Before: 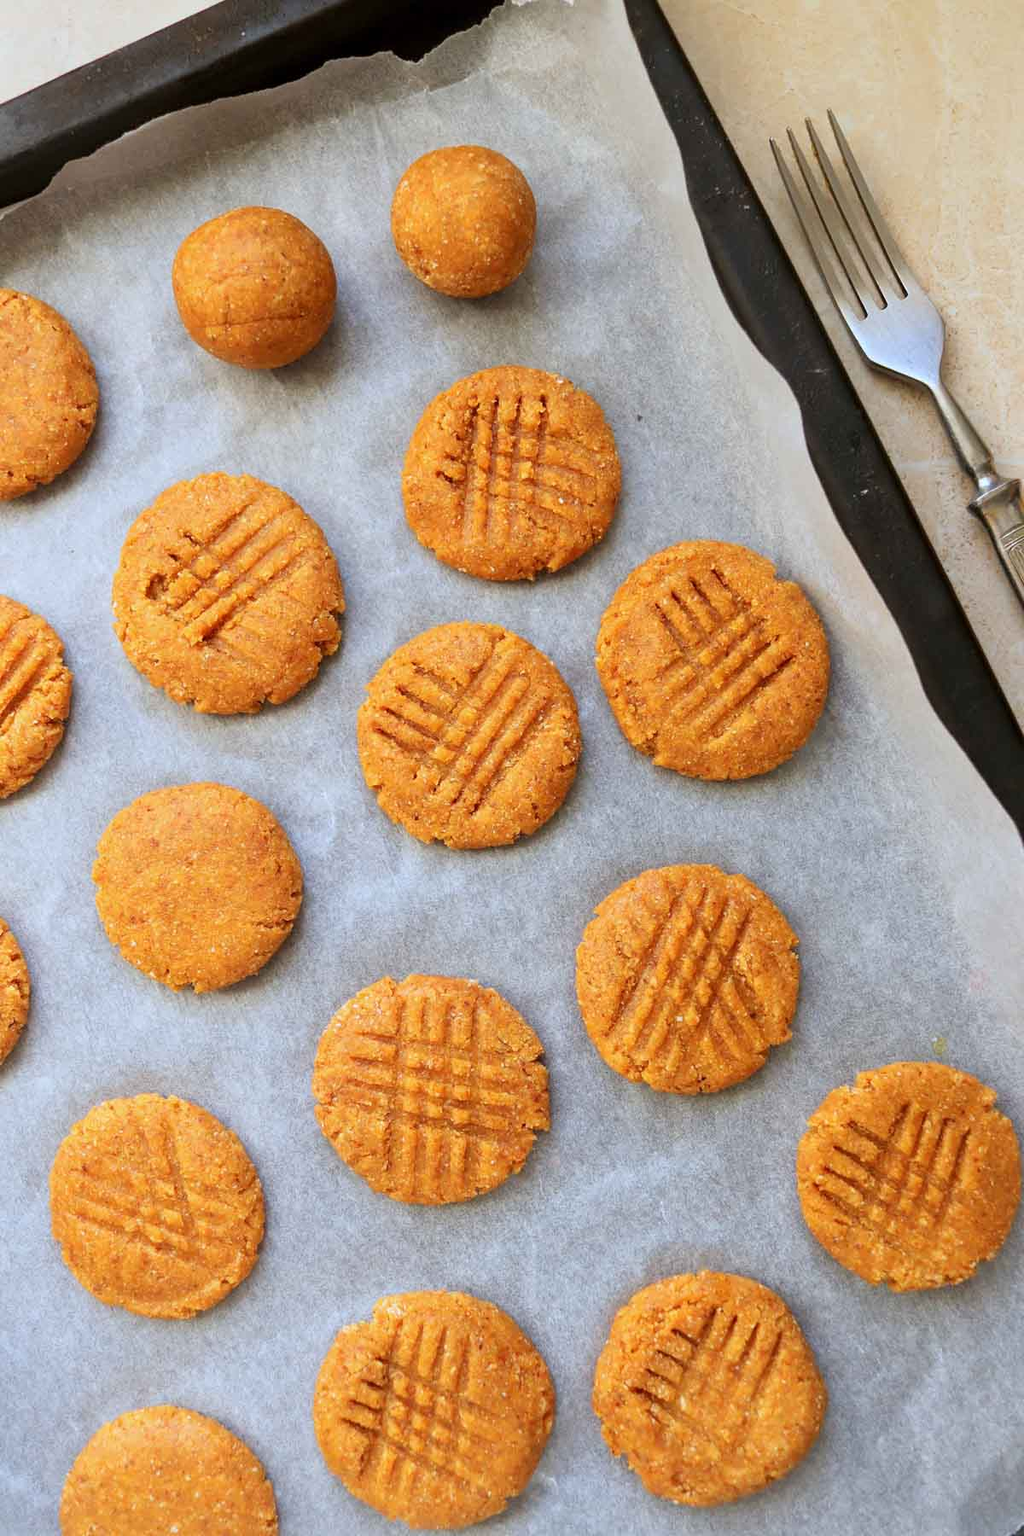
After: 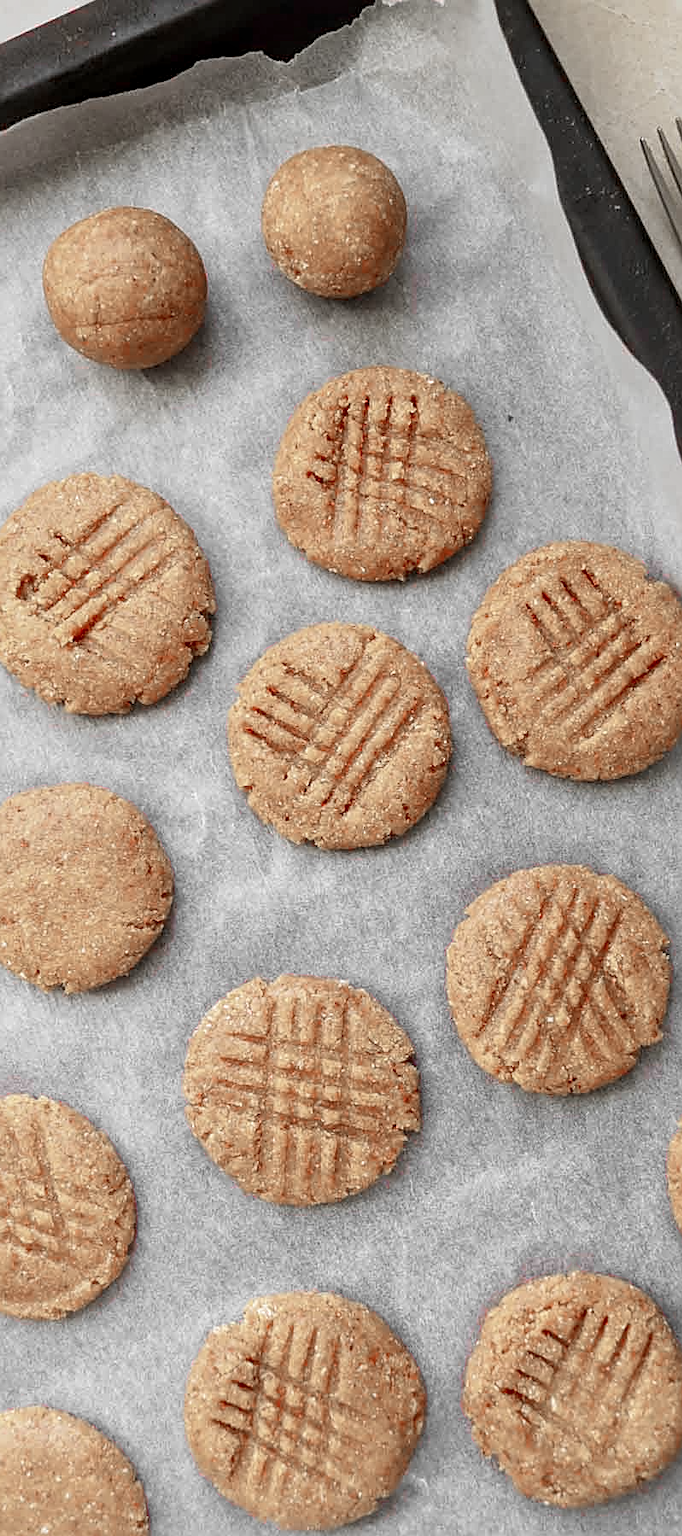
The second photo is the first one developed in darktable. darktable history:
crop and rotate: left 12.673%, right 20.66%
sharpen: on, module defaults
color zones: curves: ch1 [(0, 0.831) (0.08, 0.771) (0.157, 0.268) (0.241, 0.207) (0.562, -0.005) (0.714, -0.013) (0.876, 0.01) (1, 0.831)]
local contrast: on, module defaults
